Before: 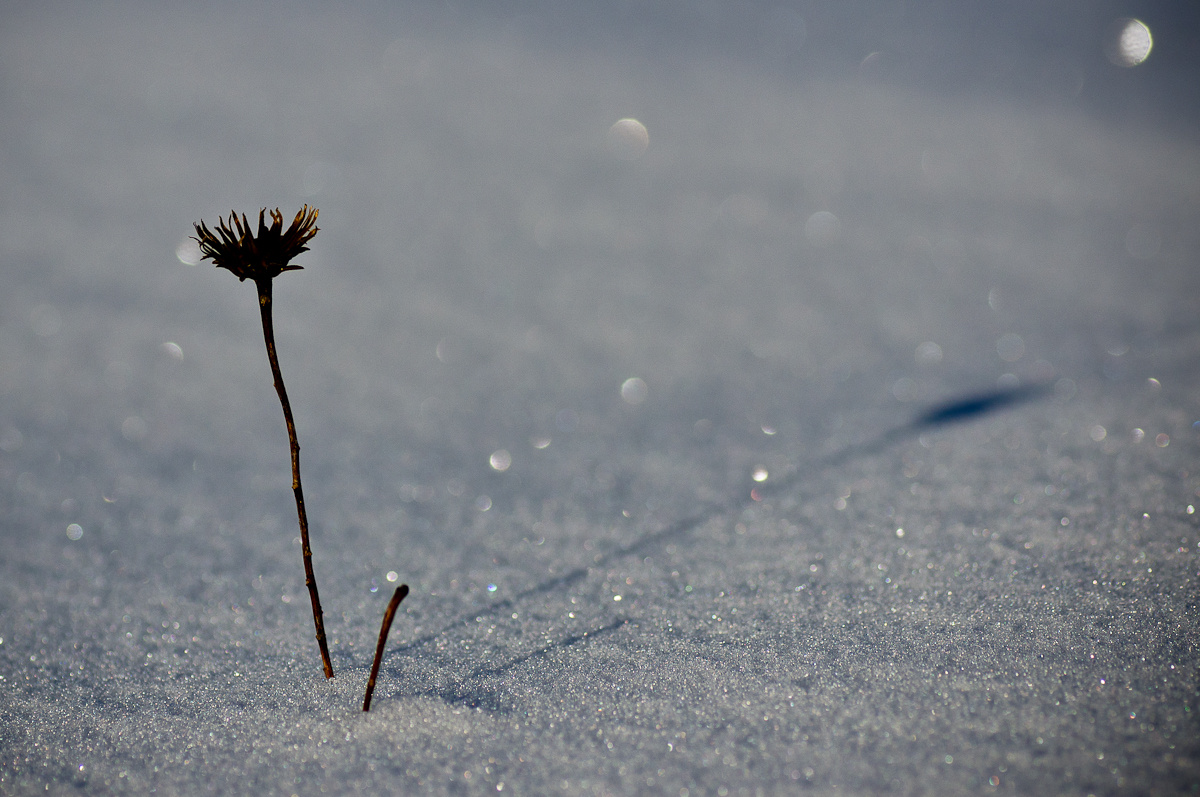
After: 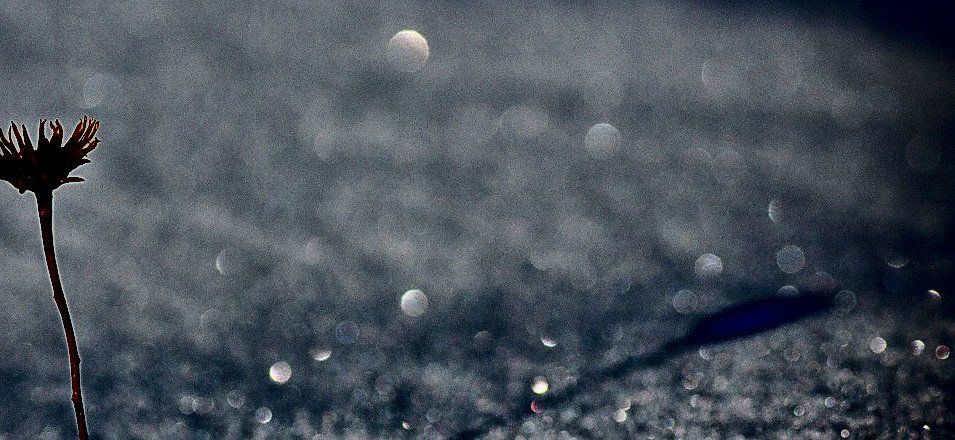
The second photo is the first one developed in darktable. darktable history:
contrast brightness saturation: contrast 0.767, brightness -0.99, saturation 0.98
crop: left 18.346%, top 11.112%, right 2.019%, bottom 33.559%
local contrast: on, module defaults
sharpen: on, module defaults
